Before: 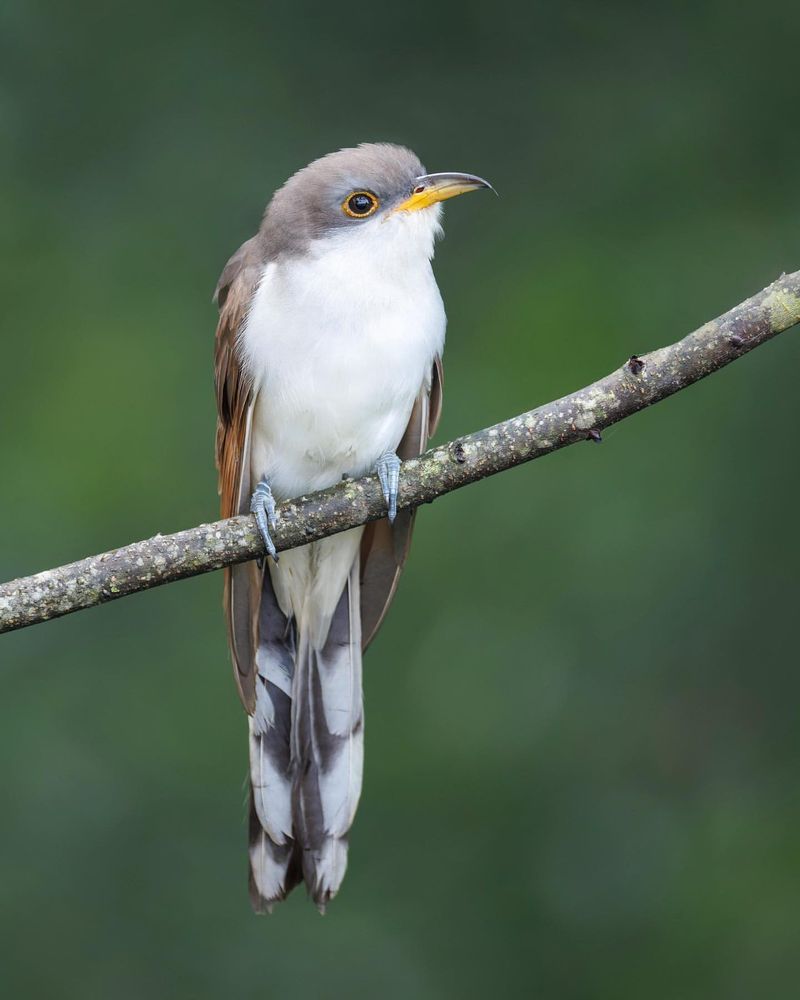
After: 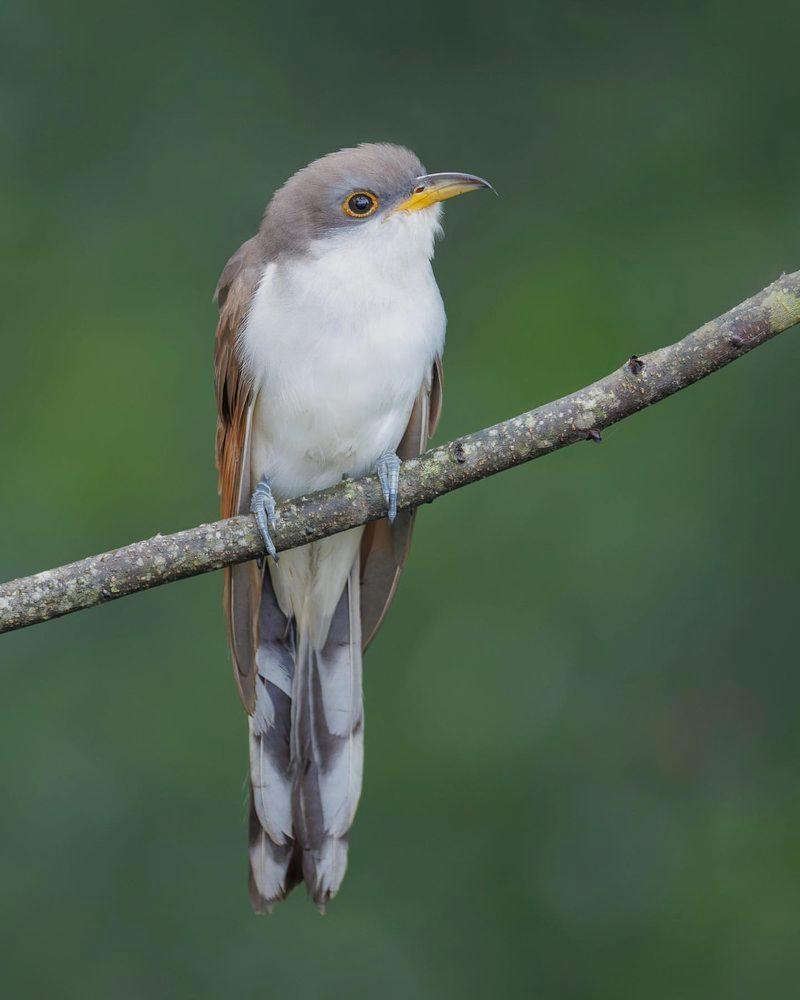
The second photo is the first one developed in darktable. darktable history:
tone equalizer: -8 EV 0.277 EV, -7 EV 0.426 EV, -6 EV 0.393 EV, -5 EV 0.214 EV, -3 EV -0.248 EV, -2 EV -0.437 EV, -1 EV -0.432 EV, +0 EV -0.252 EV, edges refinement/feathering 500, mask exposure compensation -1.57 EV, preserve details no
